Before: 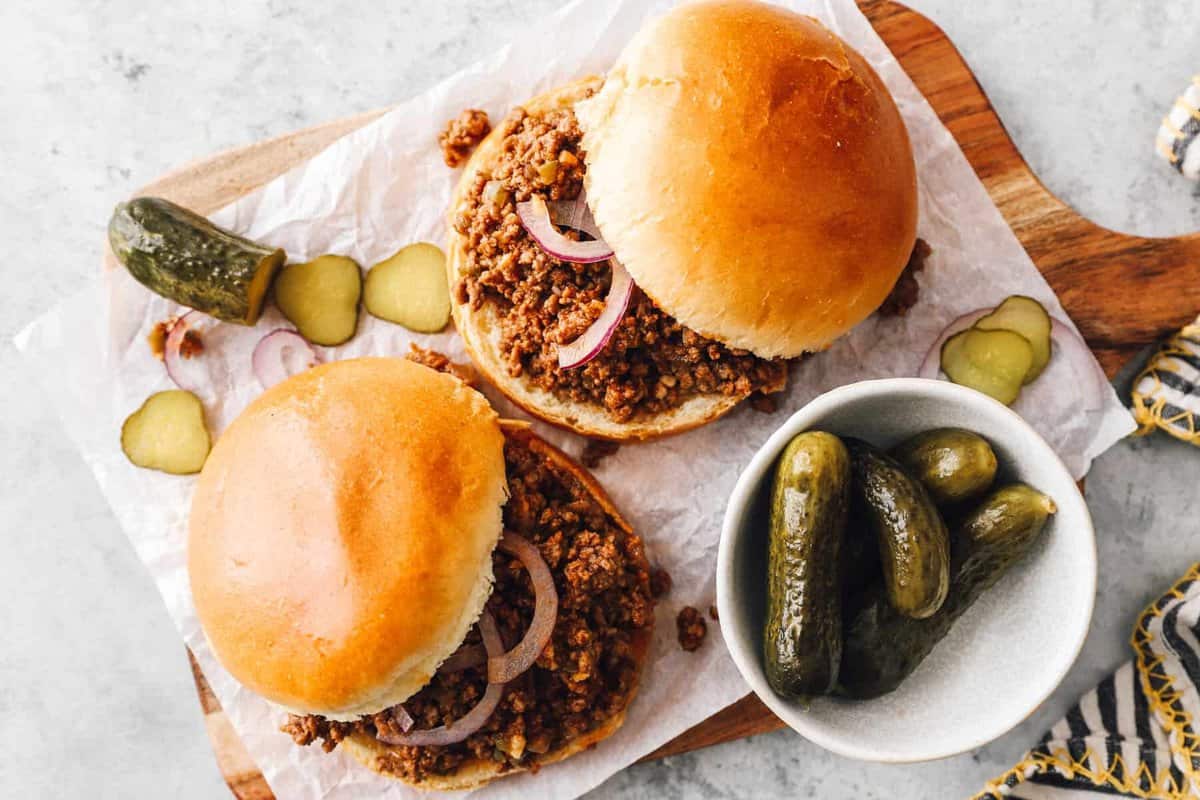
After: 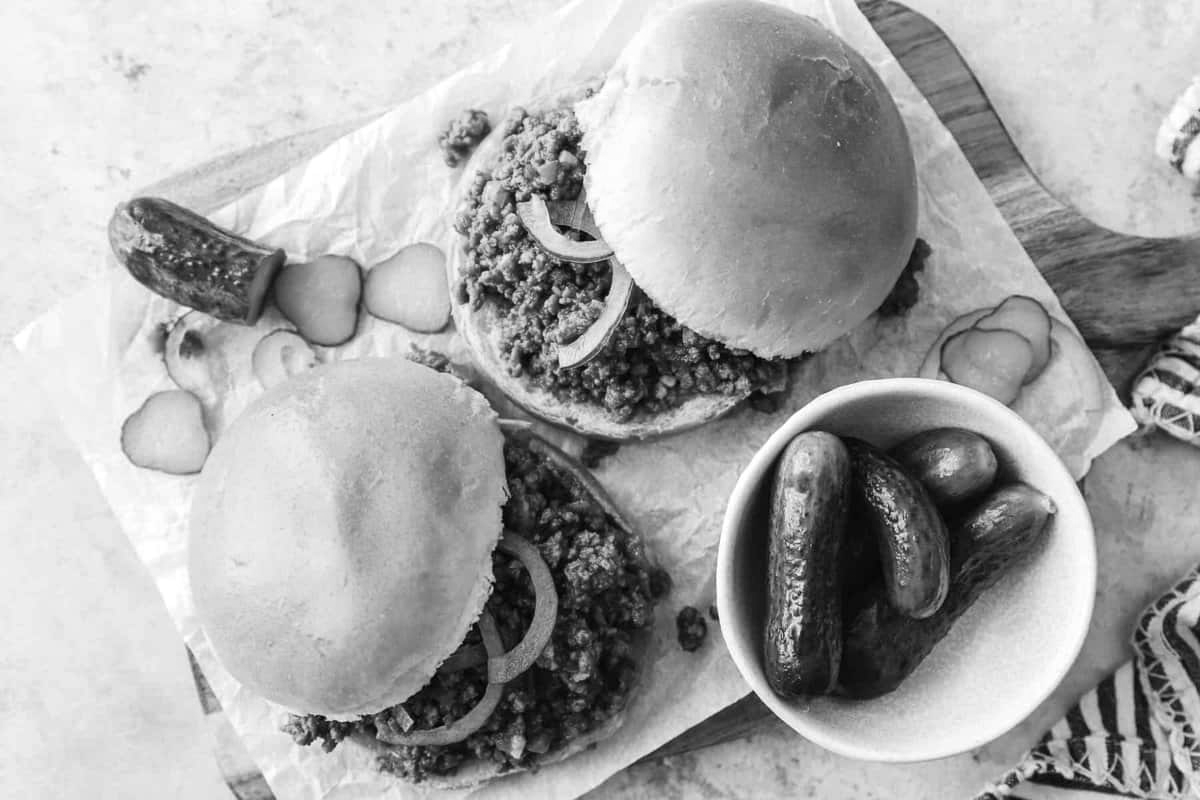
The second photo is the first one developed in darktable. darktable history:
white balance: red 1.05, blue 1.072
monochrome: on, module defaults
shadows and highlights: shadows 30.86, highlights 0, soften with gaussian
